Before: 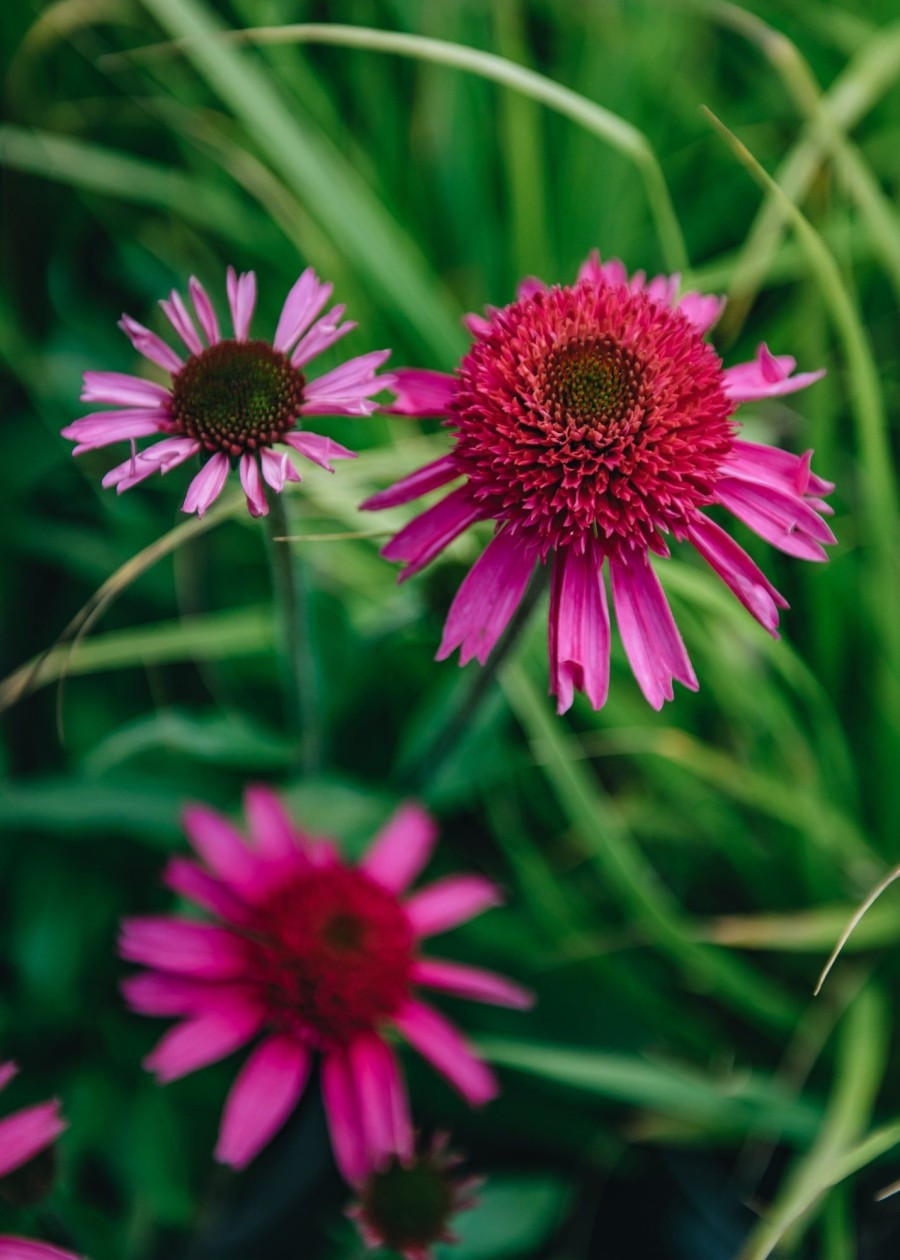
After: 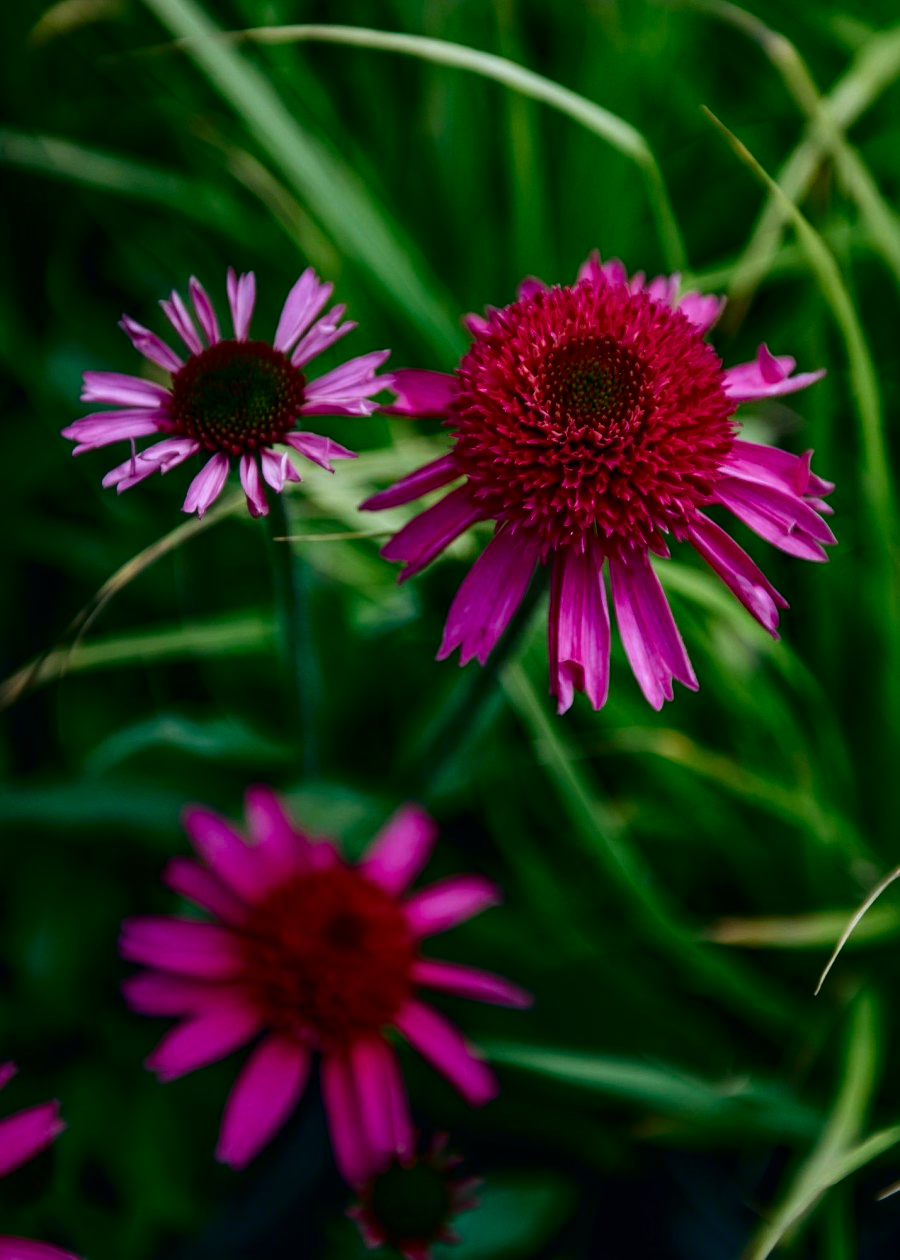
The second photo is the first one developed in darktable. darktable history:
white balance: red 0.976, blue 1.04
contrast brightness saturation: contrast 0.19, brightness -0.24, saturation 0.11
